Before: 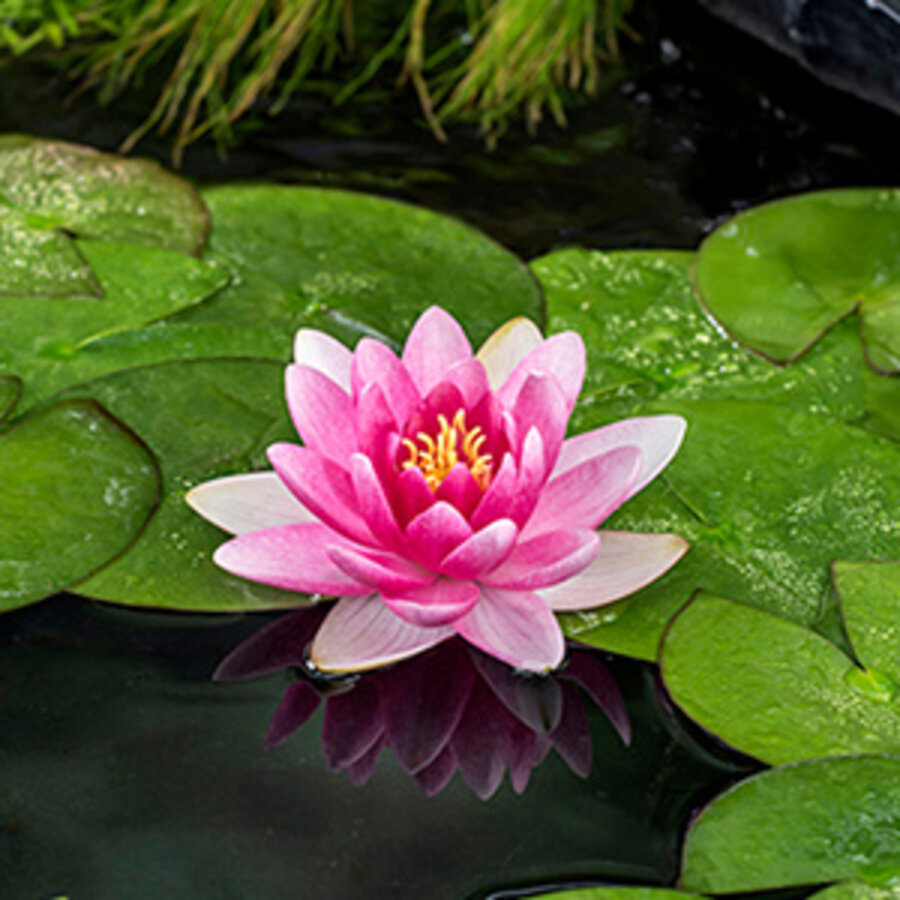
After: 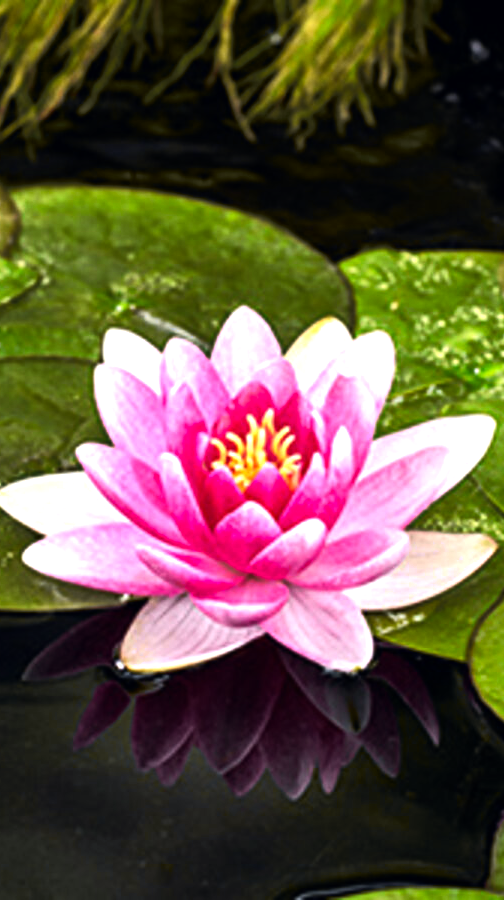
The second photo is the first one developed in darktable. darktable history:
tone curve: curves: ch0 [(0, 0) (0.15, 0.17) (0.452, 0.437) (0.611, 0.588) (0.751, 0.749) (1, 1)]; ch1 [(0, 0) (0.325, 0.327) (0.412, 0.45) (0.453, 0.484) (0.5, 0.501) (0.541, 0.55) (0.617, 0.612) (0.695, 0.697) (1, 1)]; ch2 [(0, 0) (0.386, 0.397) (0.452, 0.459) (0.505, 0.498) (0.524, 0.547) (0.574, 0.566) (0.633, 0.641) (1, 1)], color space Lab, independent channels, preserve colors none
tone equalizer: -8 EV -1.12 EV, -7 EV -1.04 EV, -6 EV -0.831 EV, -5 EV -0.597 EV, -3 EV 0.591 EV, -2 EV 0.837 EV, -1 EV 0.988 EV, +0 EV 1.08 EV, edges refinement/feathering 500, mask exposure compensation -1.57 EV, preserve details no
crop: left 21.317%, right 22.582%
